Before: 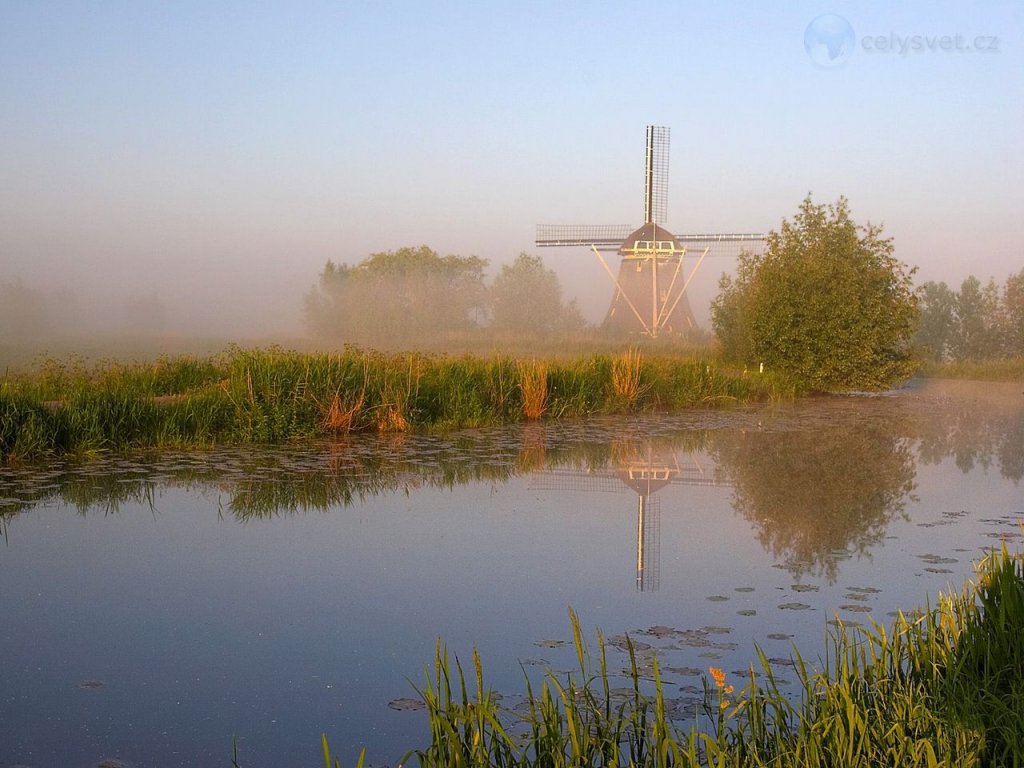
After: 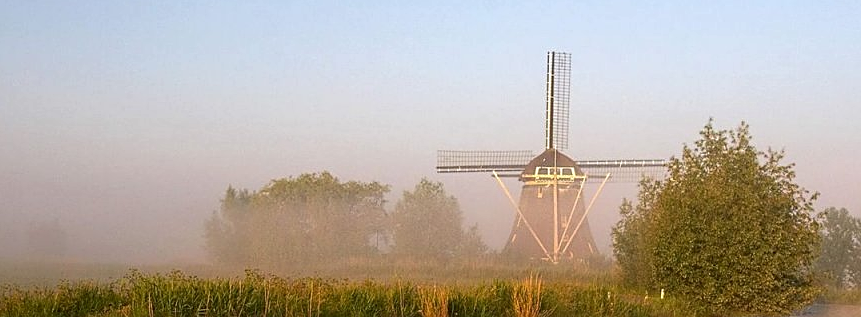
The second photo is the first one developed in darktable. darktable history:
crop and rotate: left 9.671%, top 9.744%, right 6.172%, bottom 48.952%
local contrast: on, module defaults
sharpen: on, module defaults
